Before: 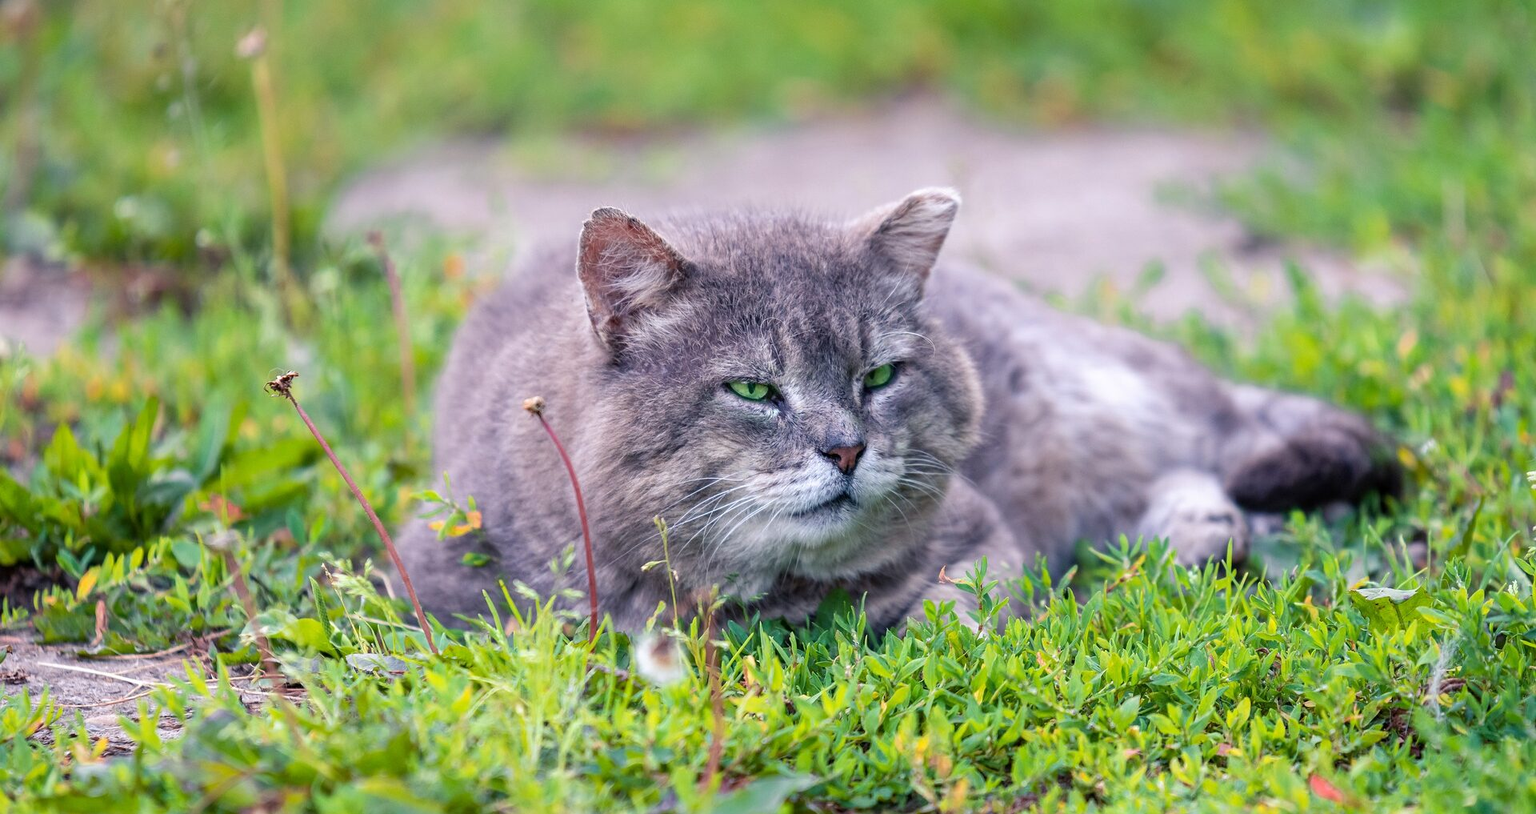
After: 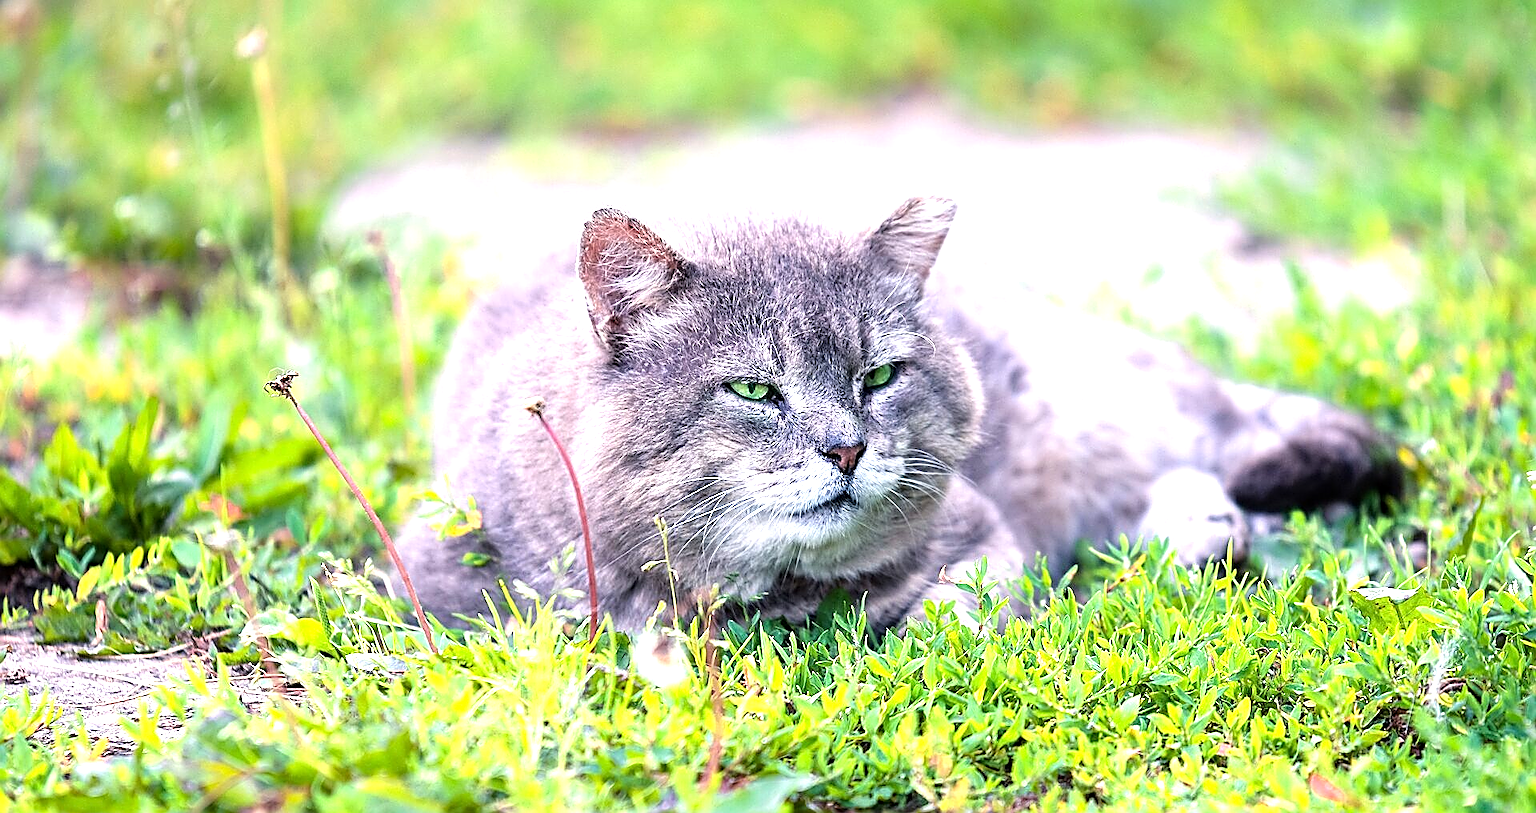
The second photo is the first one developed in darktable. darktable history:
exposure: black level correction 0.001, exposure 0.5 EV, compensate exposure bias true, compensate highlight preservation false
sharpen: radius 1.645, amount 1.289
tone equalizer: -8 EV -0.719 EV, -7 EV -0.722 EV, -6 EV -0.62 EV, -5 EV -0.388 EV, -3 EV 0.394 EV, -2 EV 0.6 EV, -1 EV 0.687 EV, +0 EV 0.764 EV, smoothing diameter 2.07%, edges refinement/feathering 17.05, mask exposure compensation -1.57 EV, filter diffusion 5
